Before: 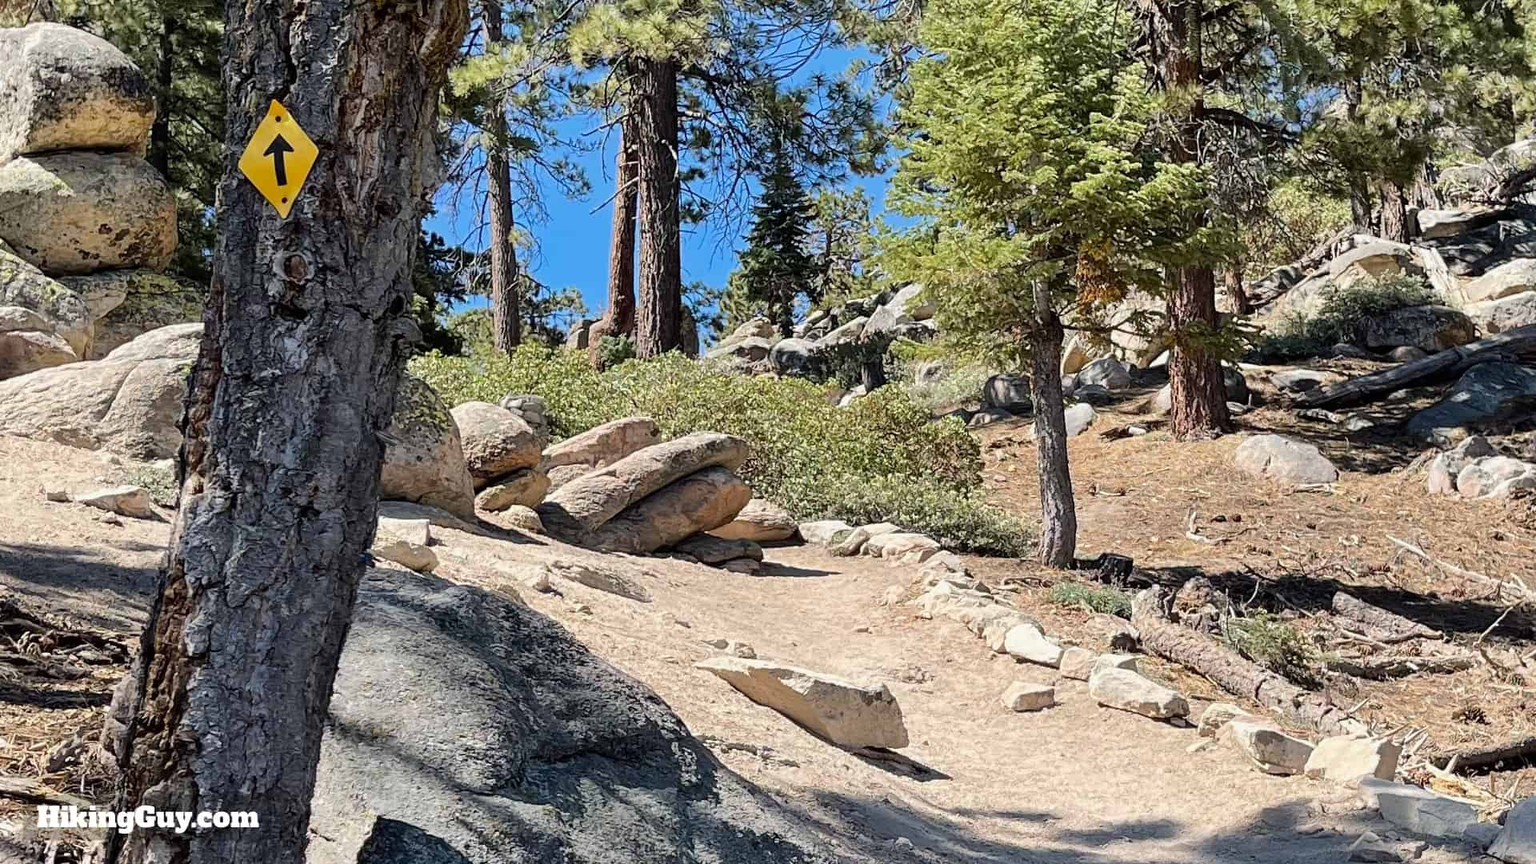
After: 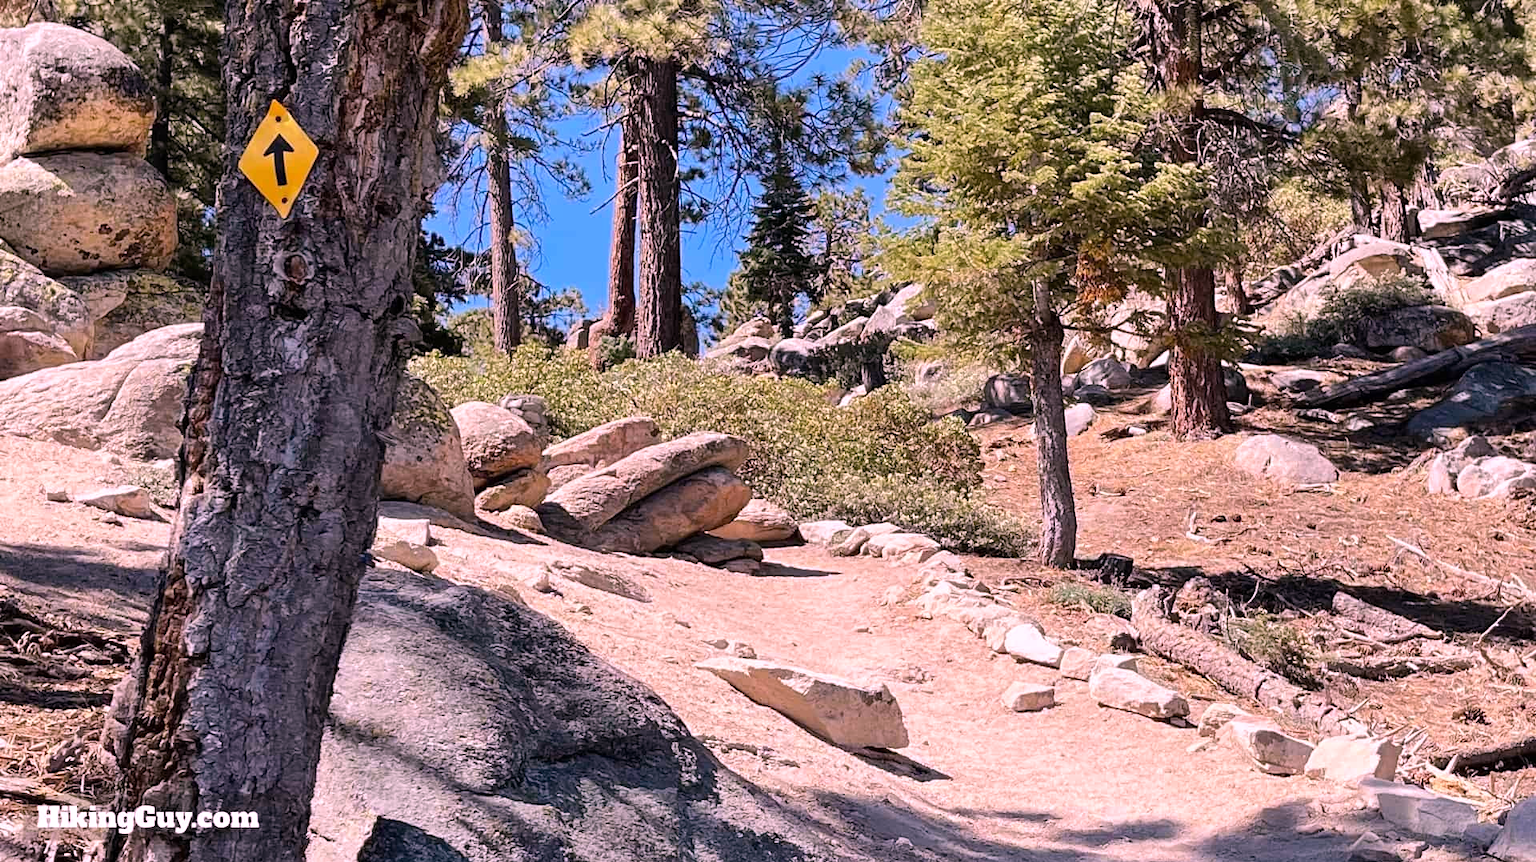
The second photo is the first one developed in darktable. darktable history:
crop: top 0.05%, bottom 0.098%
white balance: red 1.188, blue 1.11
